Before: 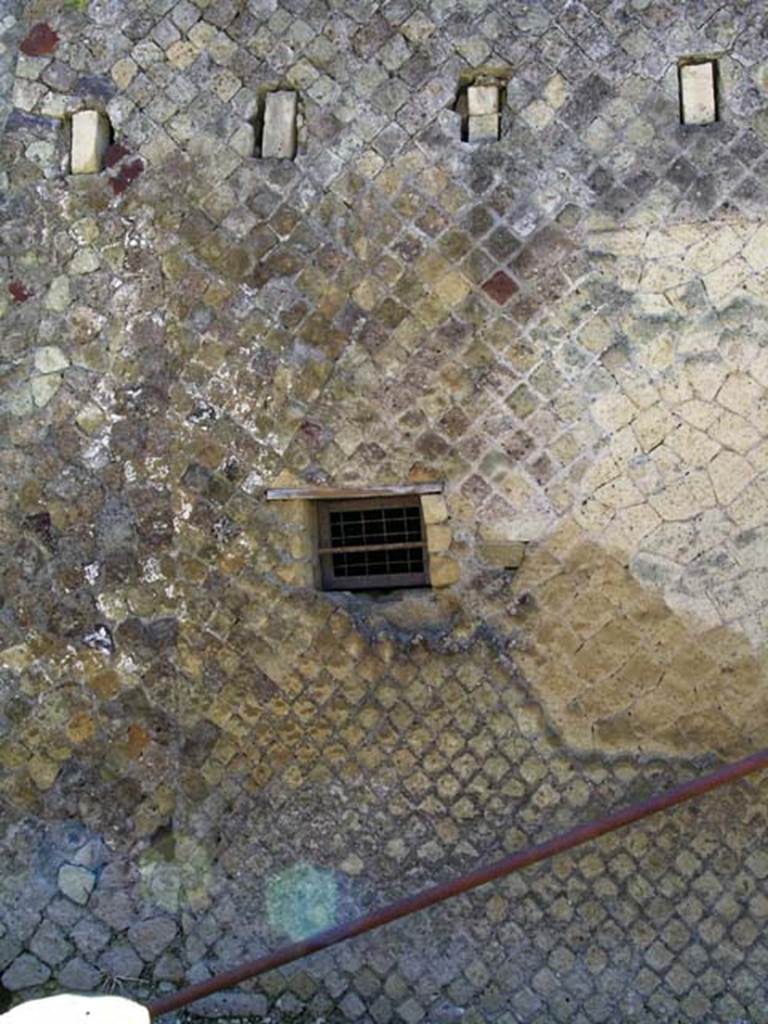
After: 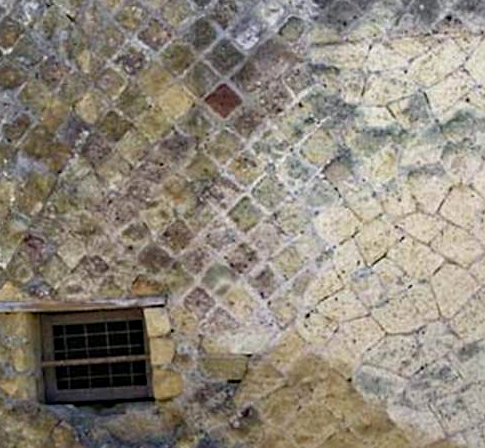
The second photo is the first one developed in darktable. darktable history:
crop: left 36.188%, top 18.281%, right 0.558%, bottom 37.897%
sharpen: amount 0.214
haze removal: compatibility mode true, adaptive false
